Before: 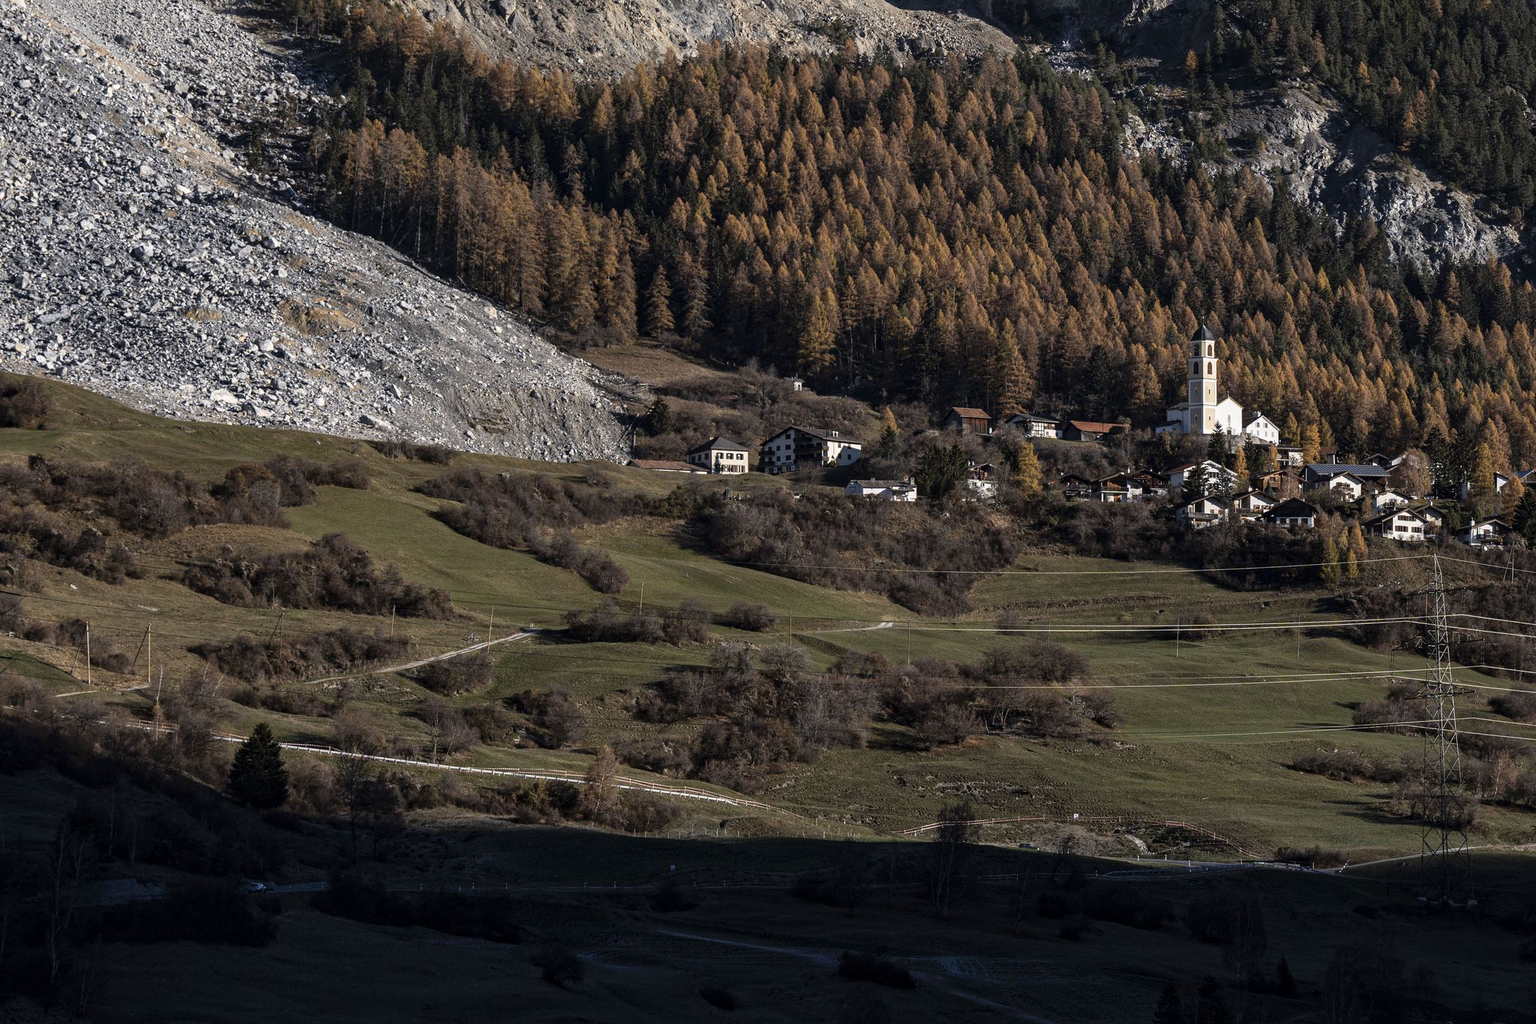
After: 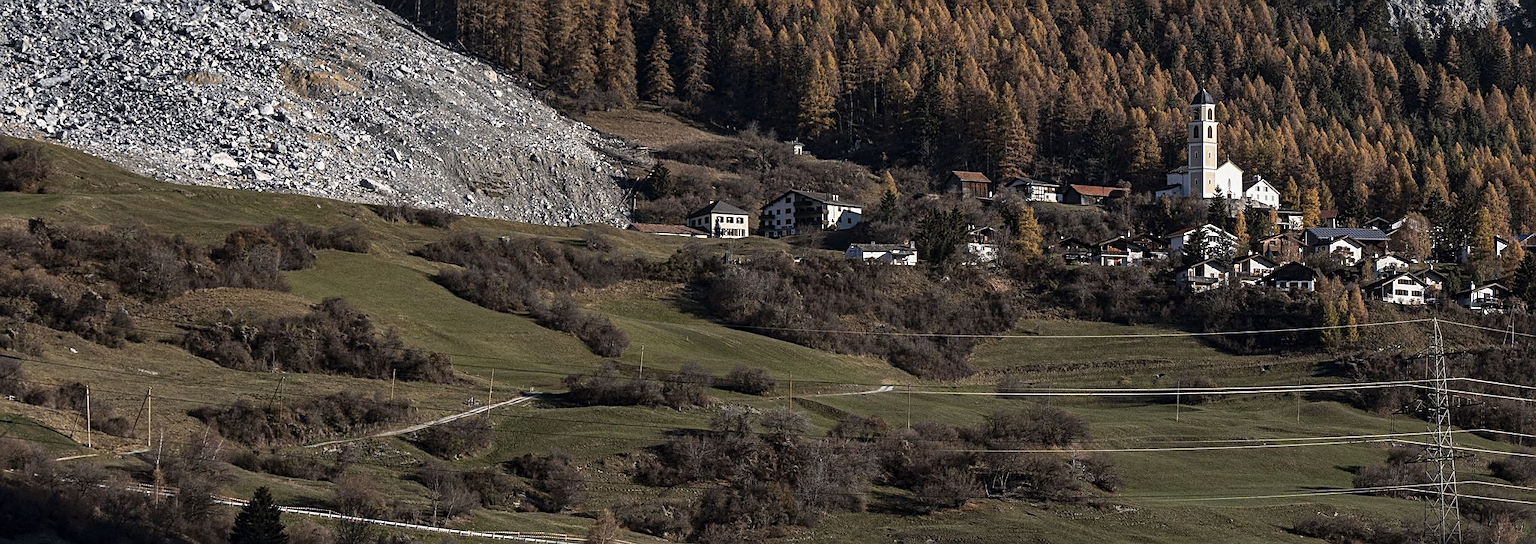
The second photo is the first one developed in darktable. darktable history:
crop and rotate: top 23.136%, bottom 23.621%
sharpen: on, module defaults
